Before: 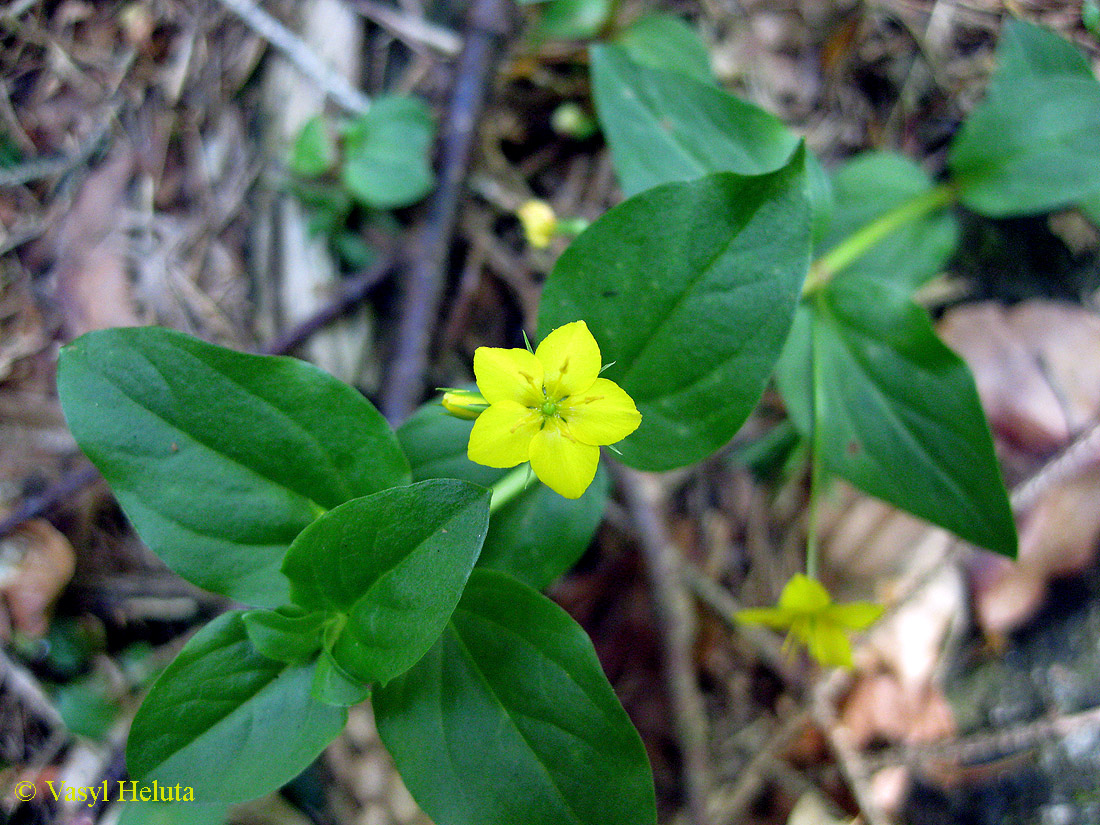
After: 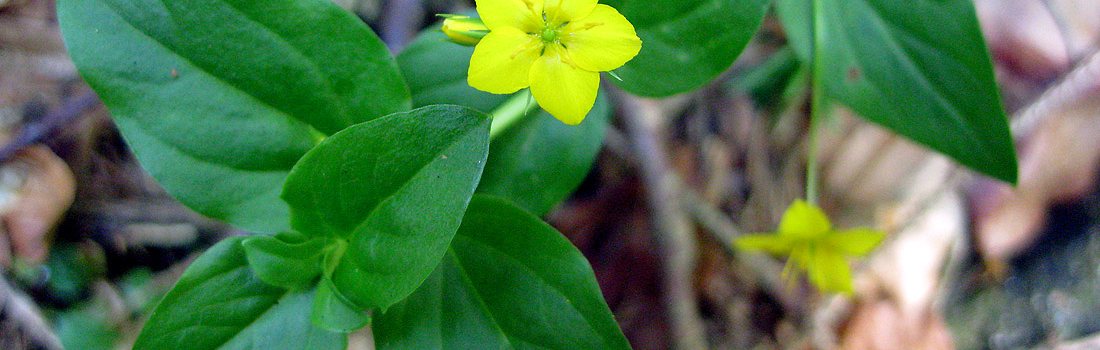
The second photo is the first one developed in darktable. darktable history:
levels: levels [0, 0.478, 1]
crop: top 45.36%, bottom 12.13%
